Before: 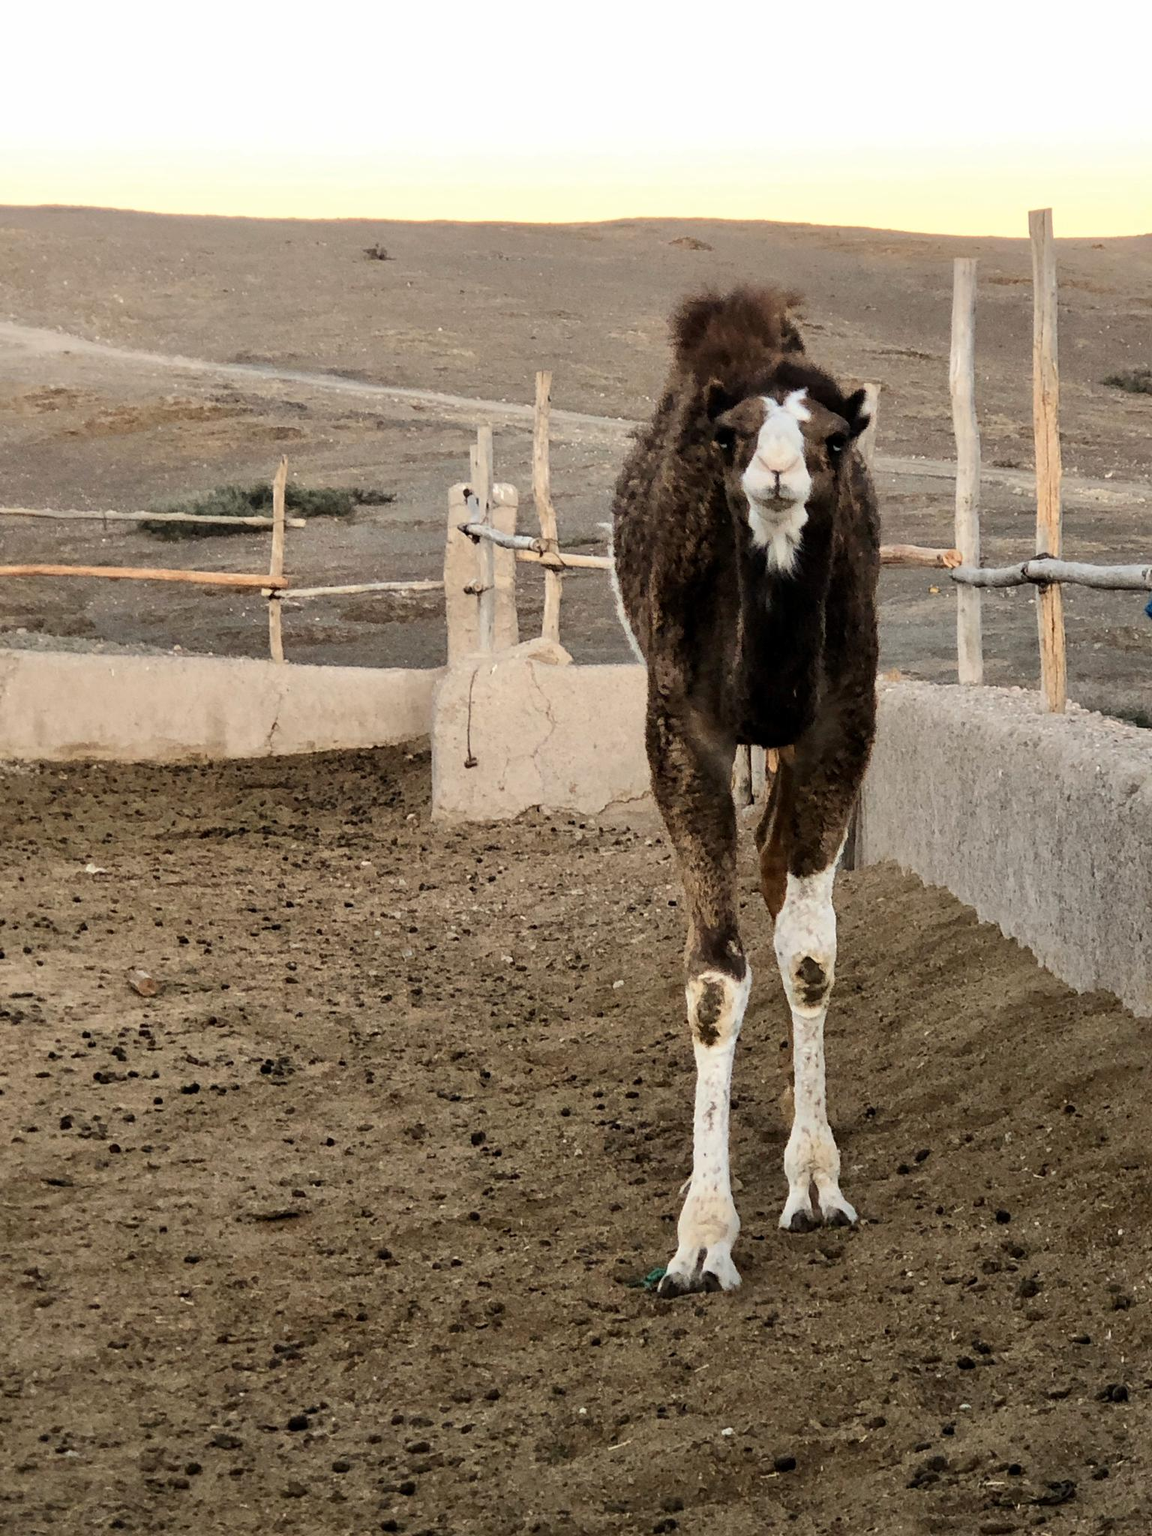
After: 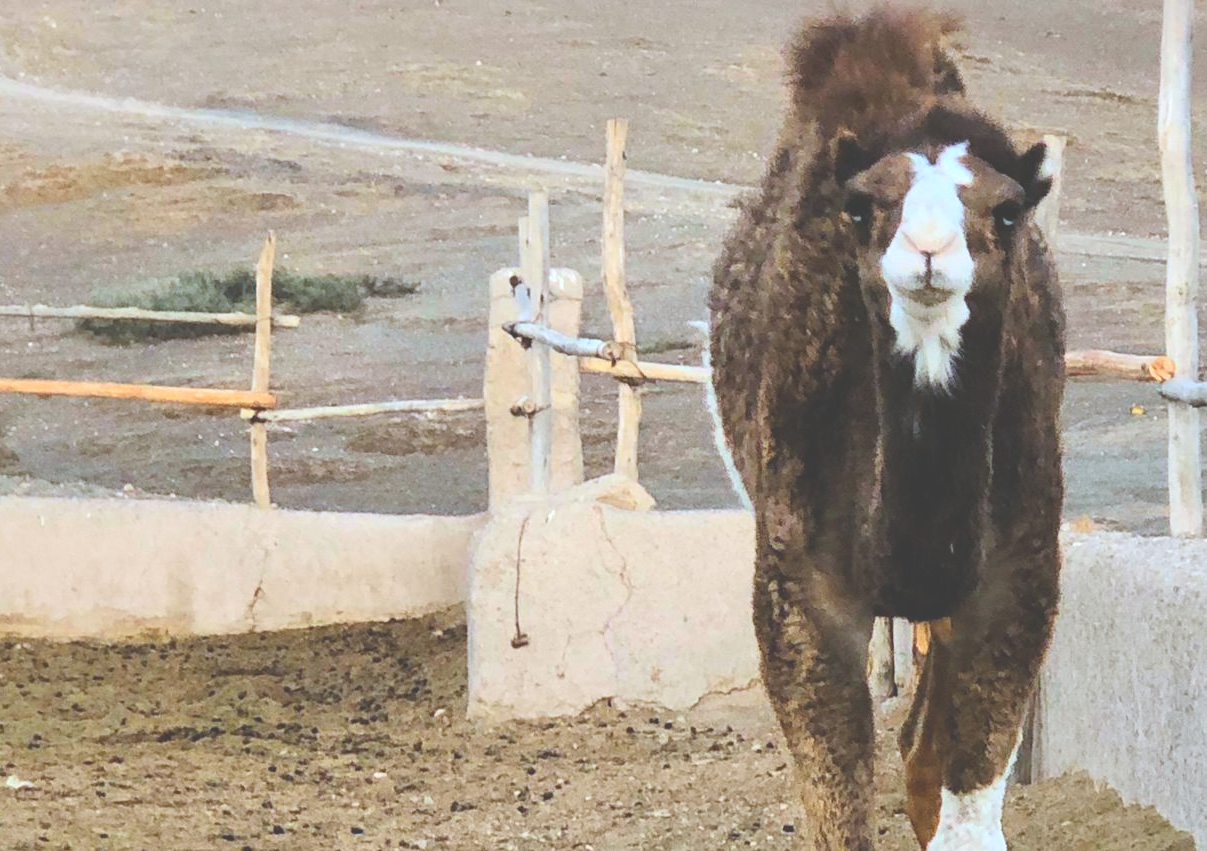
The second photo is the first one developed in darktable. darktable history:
exposure: black level correction -0.014, exposure -0.193 EV, compensate highlight preservation false
contrast brightness saturation: contrast 0.1, brightness 0.3, saturation 0.14
crop: left 7.036%, top 18.398%, right 14.379%, bottom 40.043%
white balance: red 0.924, blue 1.095
color balance rgb: perceptual saturation grading › global saturation 36%, perceptual brilliance grading › global brilliance 10%, global vibrance 20%
